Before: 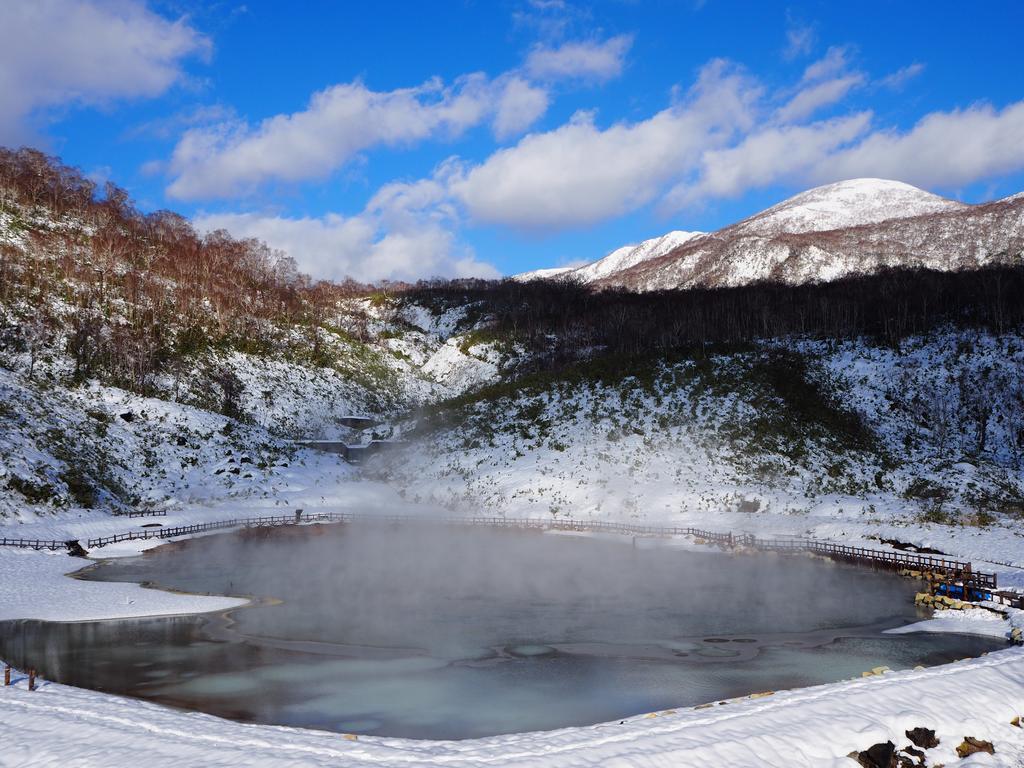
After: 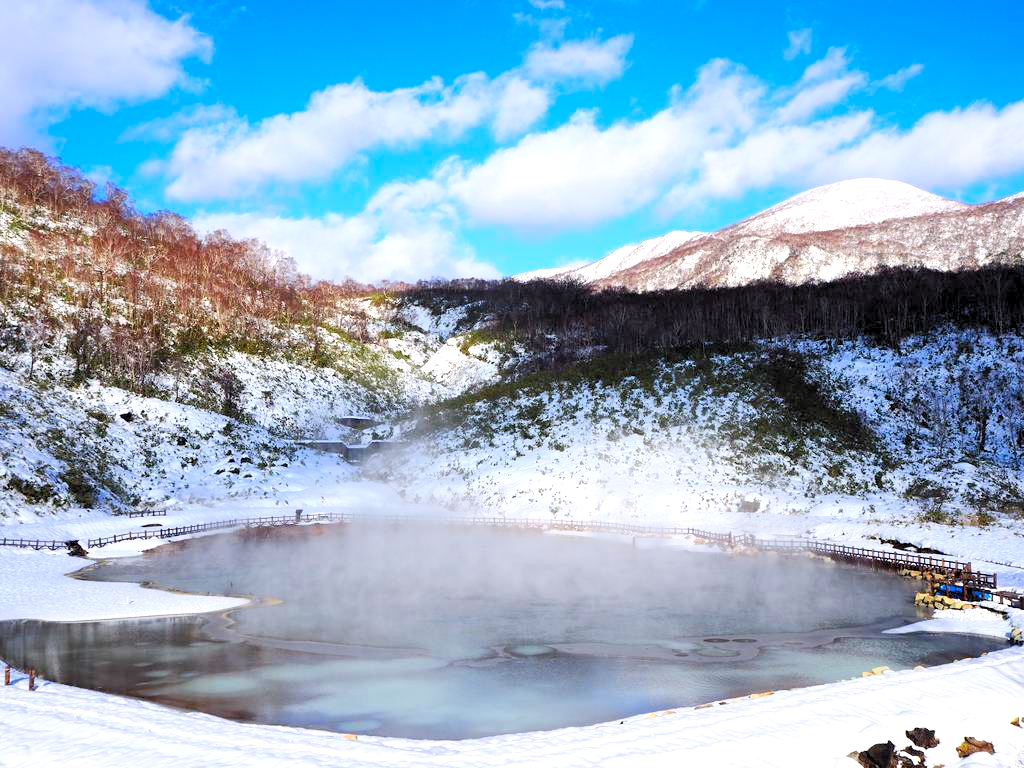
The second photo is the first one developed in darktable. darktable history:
contrast brightness saturation: contrast 0.2, brightness 0.16, saturation 0.22
levels: black 3.83%, white 90.64%, levels [0.044, 0.416, 0.908]
